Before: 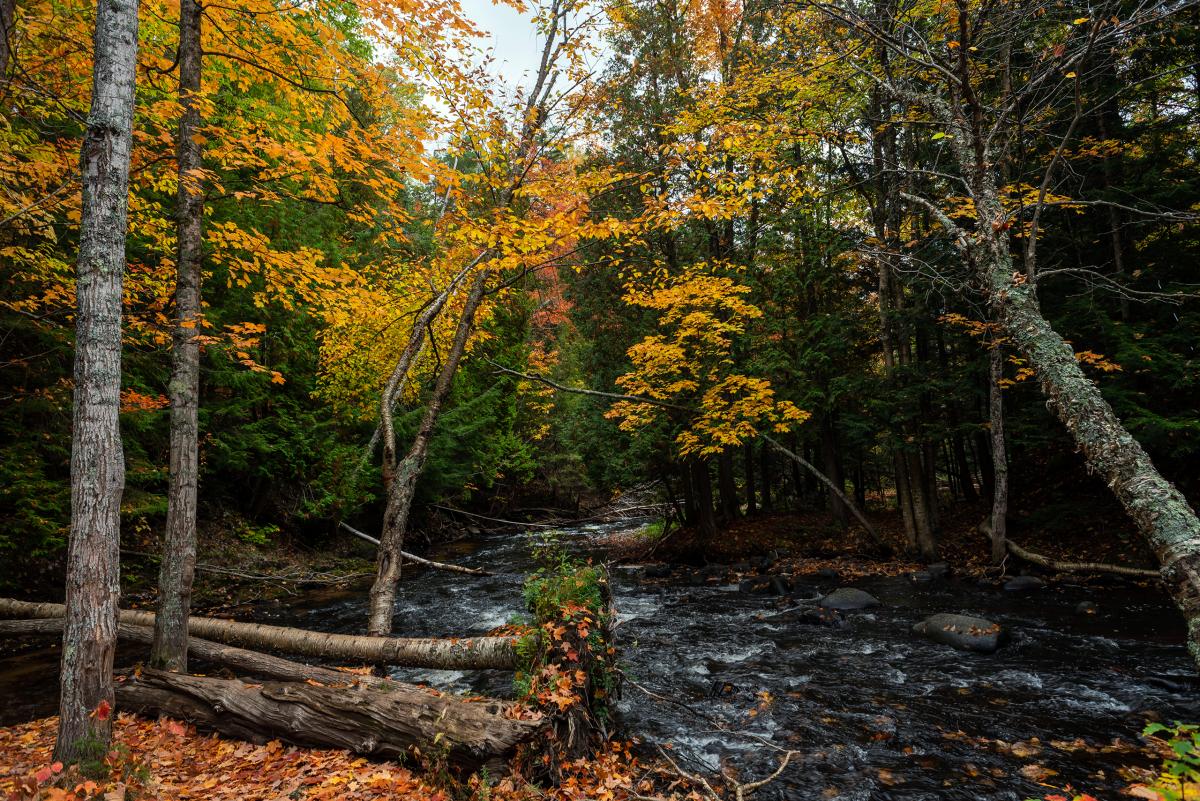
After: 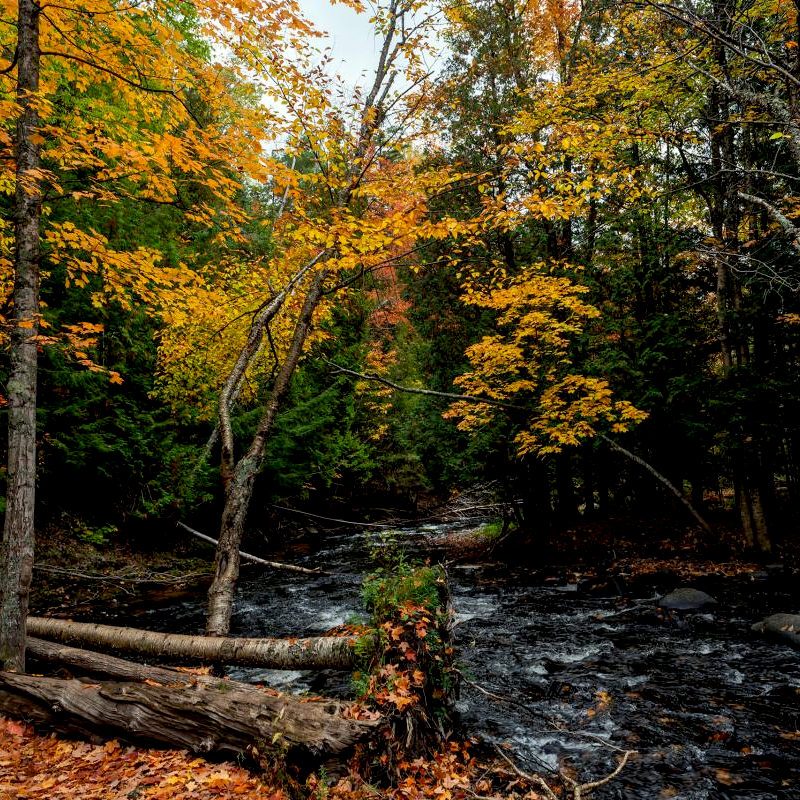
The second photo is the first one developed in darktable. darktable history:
crop and rotate: left 13.537%, right 19.796%
exposure: black level correction 0.01, exposure 0.014 EV, compensate highlight preservation false
